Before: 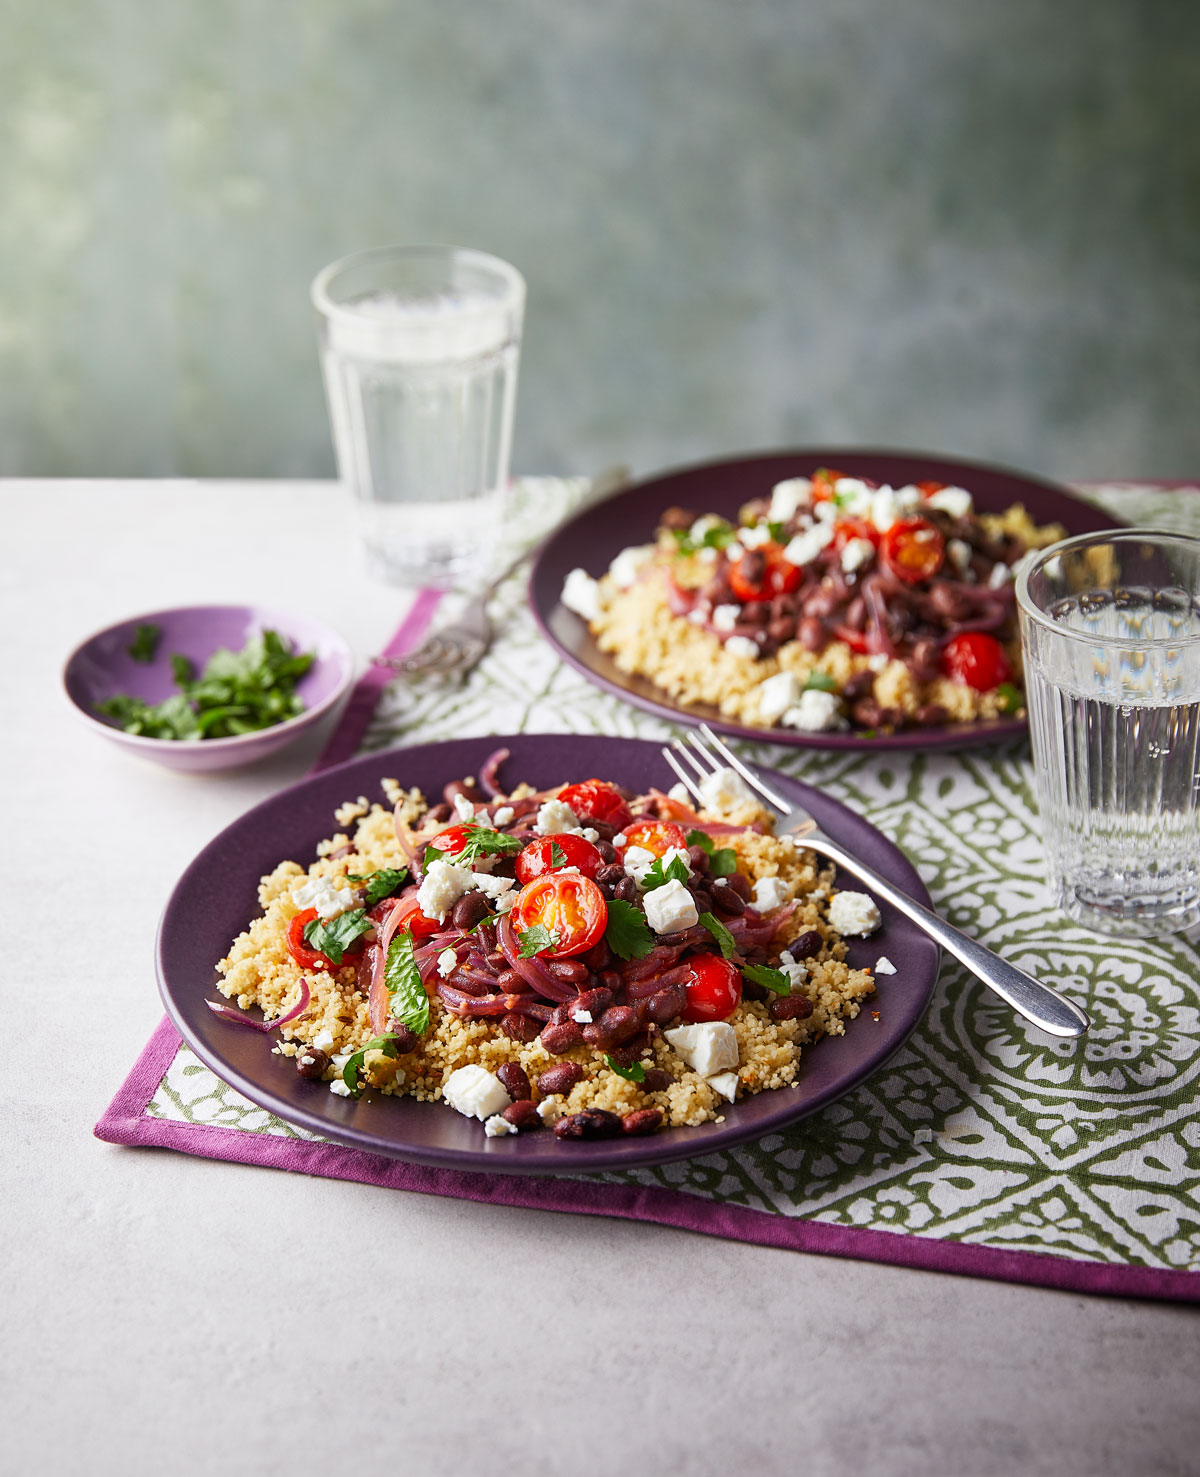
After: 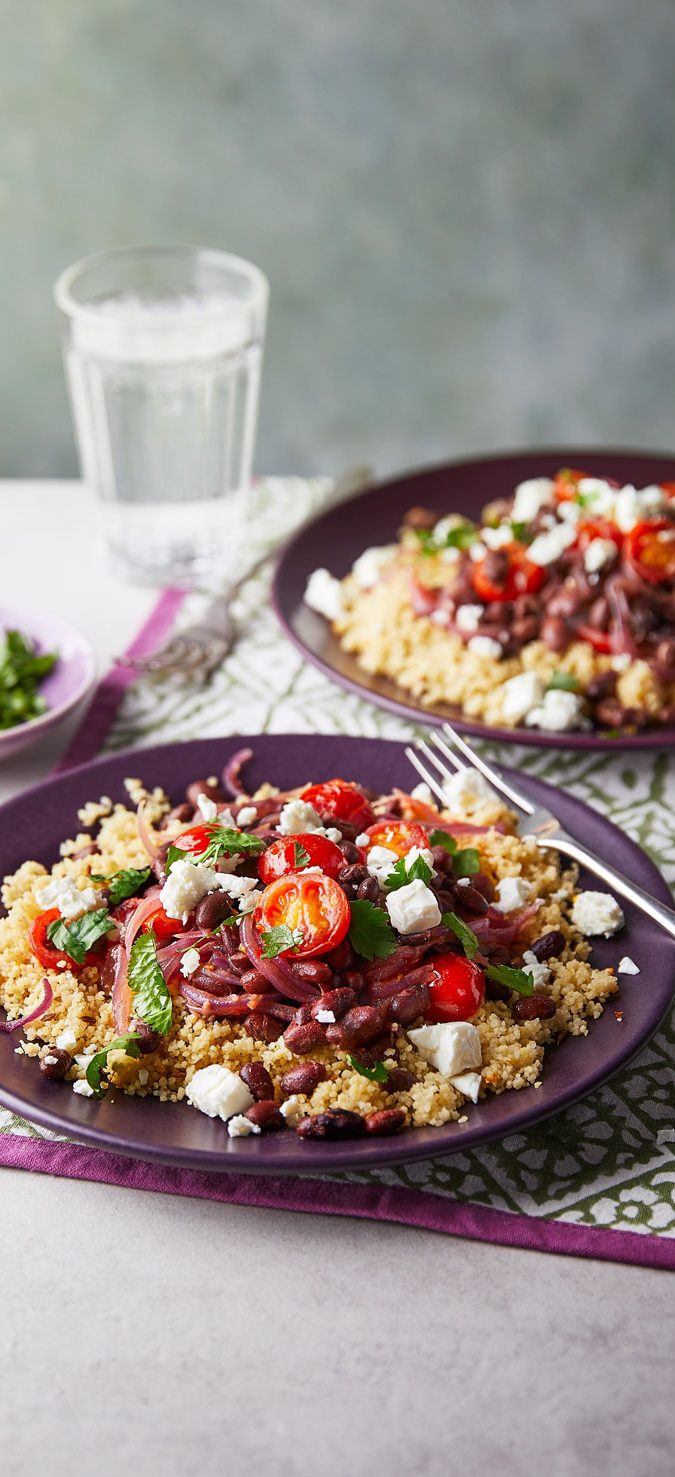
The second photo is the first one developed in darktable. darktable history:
crop: left 21.496%, right 22.254%
exposure: compensate highlight preservation false
